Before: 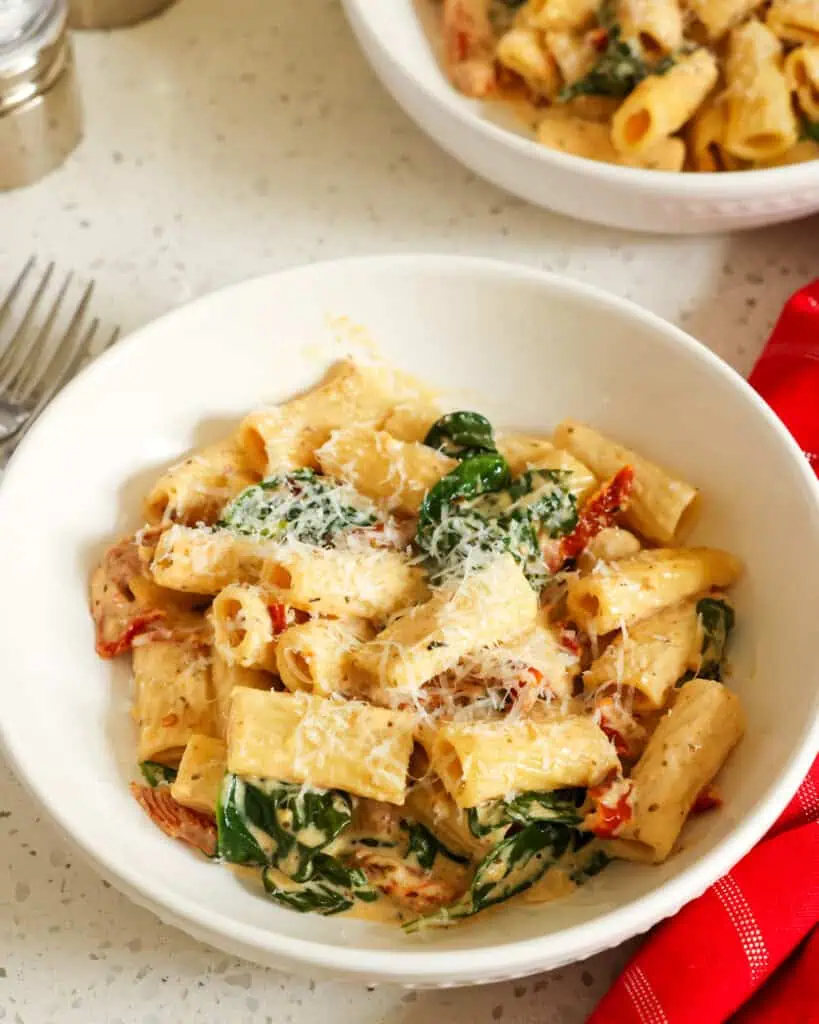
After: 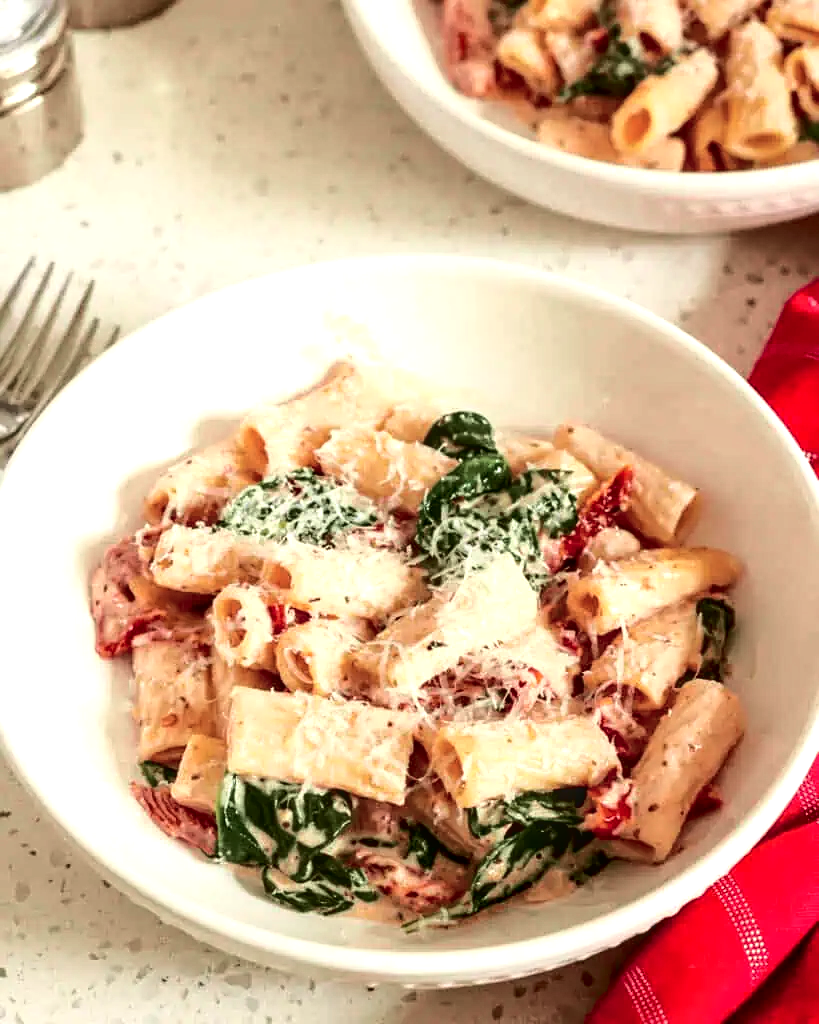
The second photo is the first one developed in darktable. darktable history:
tone curve: curves: ch0 [(0, 0.021) (0.059, 0.053) (0.212, 0.18) (0.337, 0.304) (0.495, 0.505) (0.725, 0.731) (0.89, 0.919) (1, 1)]; ch1 [(0, 0) (0.094, 0.081) (0.285, 0.299) (0.403, 0.436) (0.479, 0.475) (0.54, 0.55) (0.615, 0.637) (0.683, 0.688) (1, 1)]; ch2 [(0, 0) (0.257, 0.217) (0.434, 0.434) (0.498, 0.507) (0.527, 0.542) (0.597, 0.587) (0.658, 0.595) (1, 1)], color space Lab, independent channels, preserve colors none
exposure: black level correction 0.009, exposure 0.014 EV, compensate highlight preservation false
tone equalizer: -8 EV -0.417 EV, -7 EV -0.389 EV, -6 EV -0.333 EV, -5 EV -0.222 EV, -3 EV 0.222 EV, -2 EV 0.333 EV, -1 EV 0.389 EV, +0 EV 0.417 EV, edges refinement/feathering 500, mask exposure compensation -1.57 EV, preserve details no
local contrast: on, module defaults
sharpen: amount 0.2
